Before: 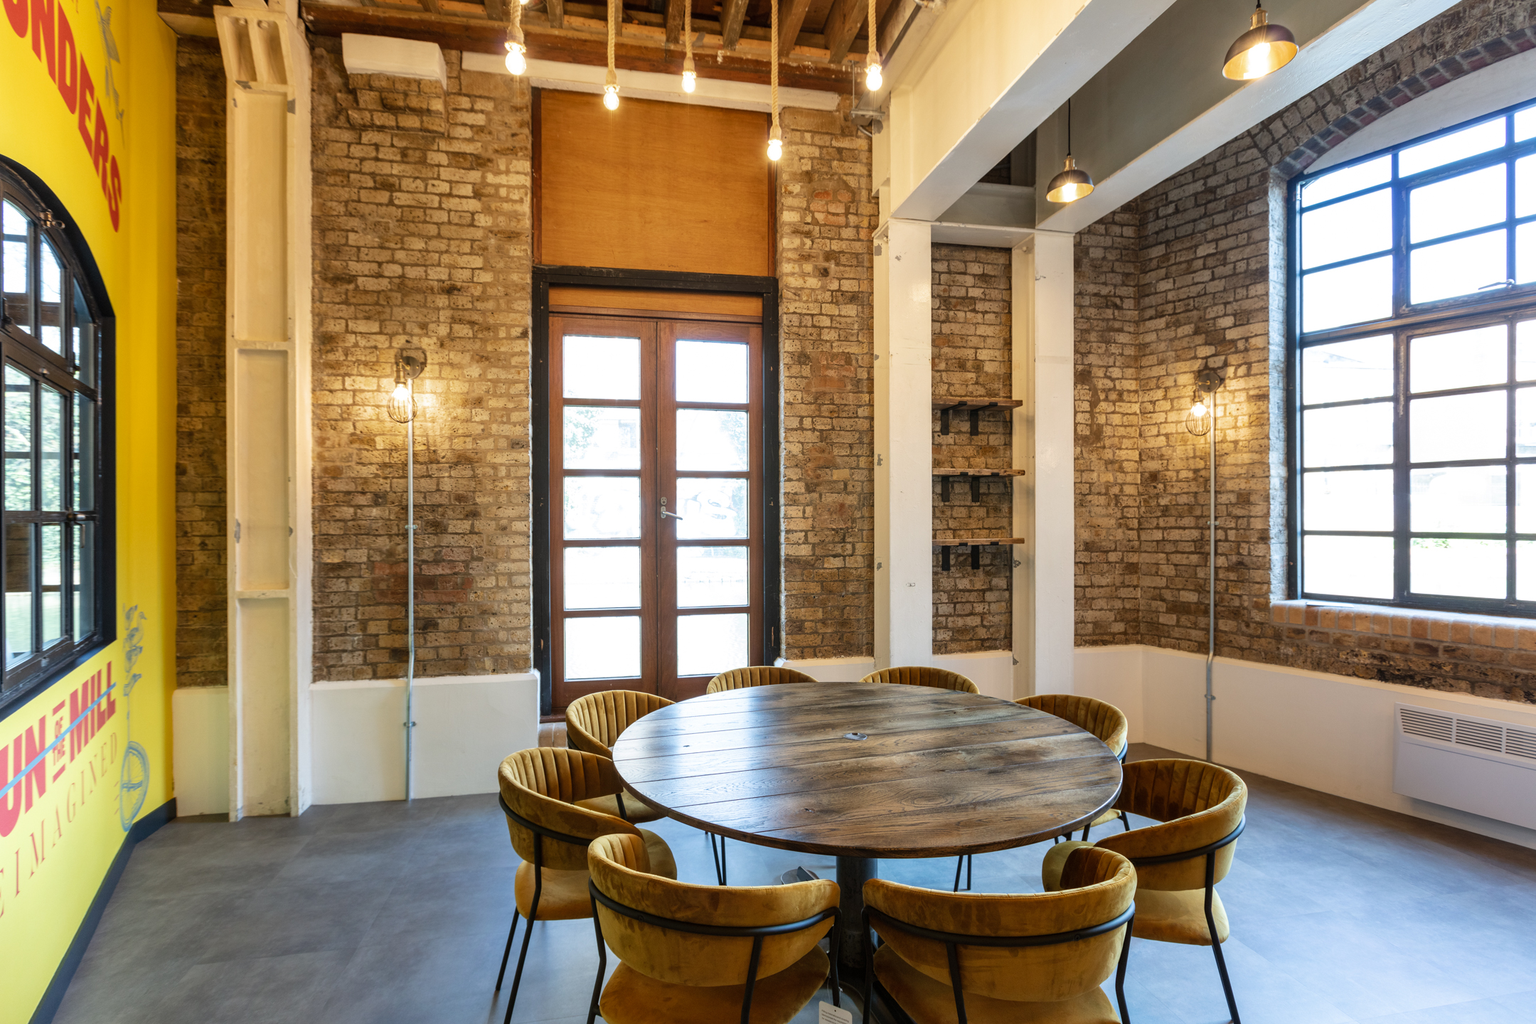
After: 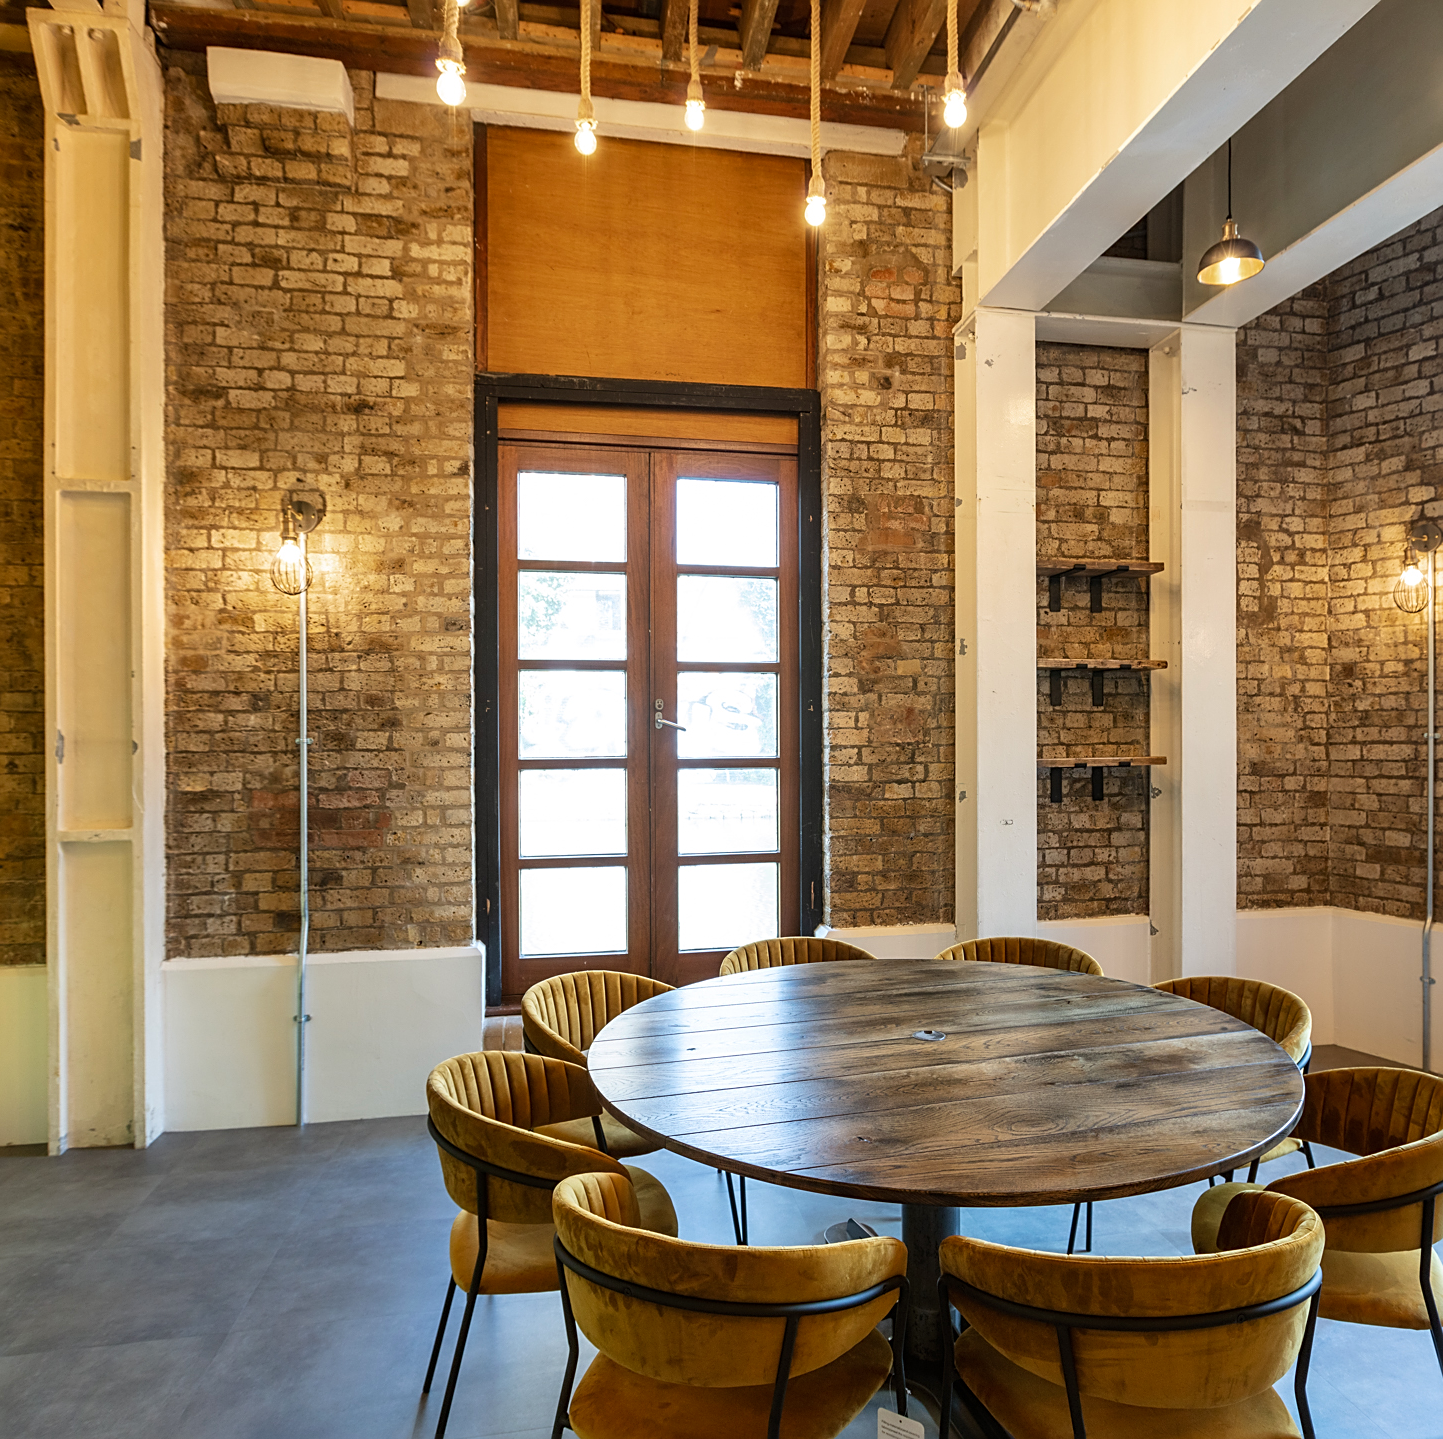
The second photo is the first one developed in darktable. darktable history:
crop and rotate: left 12.724%, right 20.426%
contrast brightness saturation: contrast 0.038, saturation 0.066
sharpen: on, module defaults
